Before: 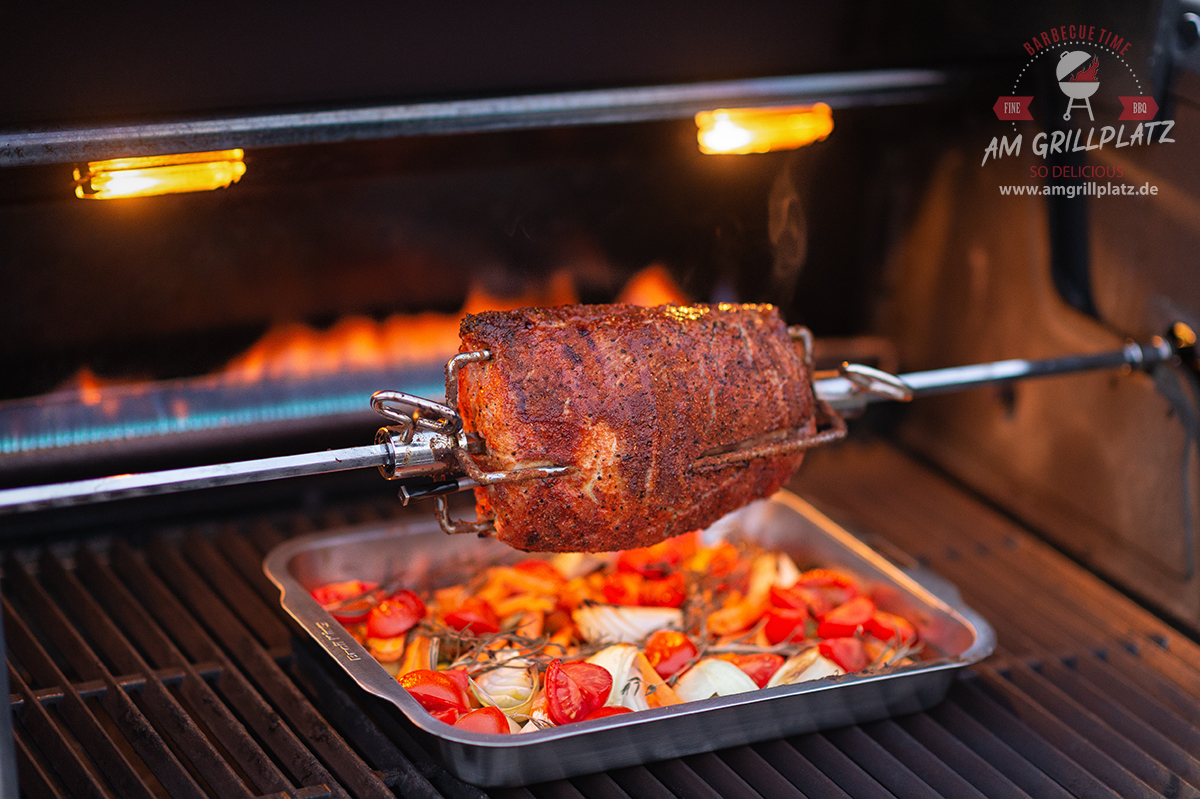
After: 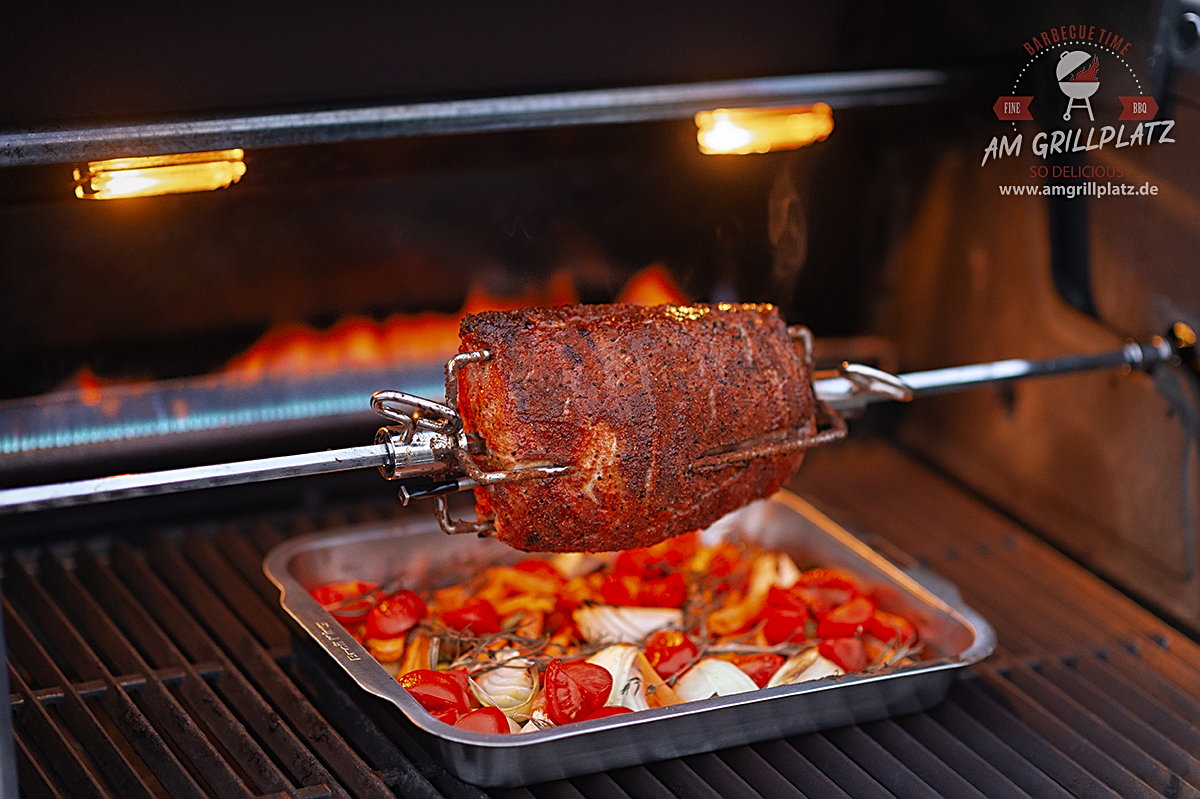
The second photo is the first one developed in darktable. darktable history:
color zones: curves: ch0 [(0, 0.5) (0.125, 0.4) (0.25, 0.5) (0.375, 0.4) (0.5, 0.4) (0.625, 0.6) (0.75, 0.6) (0.875, 0.5)]; ch1 [(0, 0.4) (0.125, 0.5) (0.25, 0.4) (0.375, 0.4) (0.5, 0.4) (0.625, 0.4) (0.75, 0.5) (0.875, 0.4)]; ch2 [(0, 0.6) (0.125, 0.5) (0.25, 0.5) (0.375, 0.6) (0.5, 0.6) (0.625, 0.5) (0.75, 0.5) (0.875, 0.5)]
sharpen: on, module defaults
